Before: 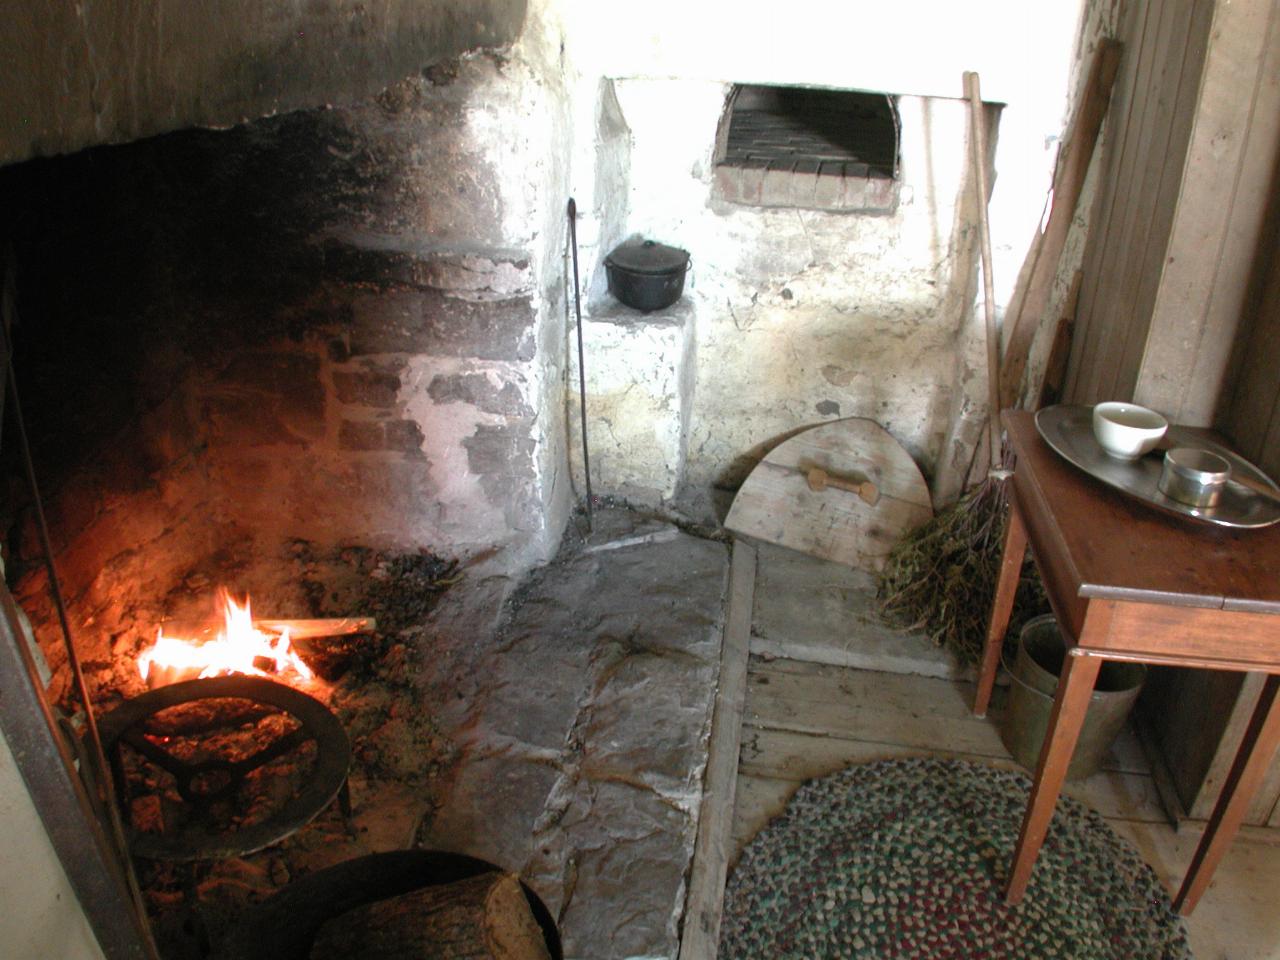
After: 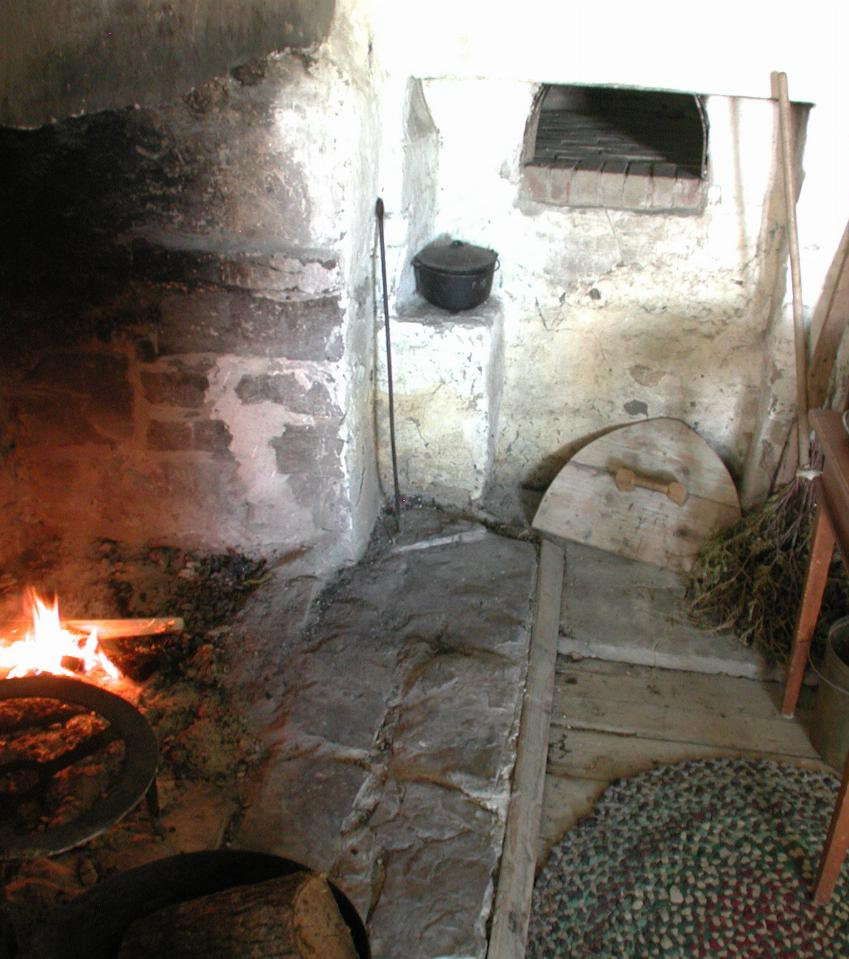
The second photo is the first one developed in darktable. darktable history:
crop and rotate: left 15.028%, right 18.575%
